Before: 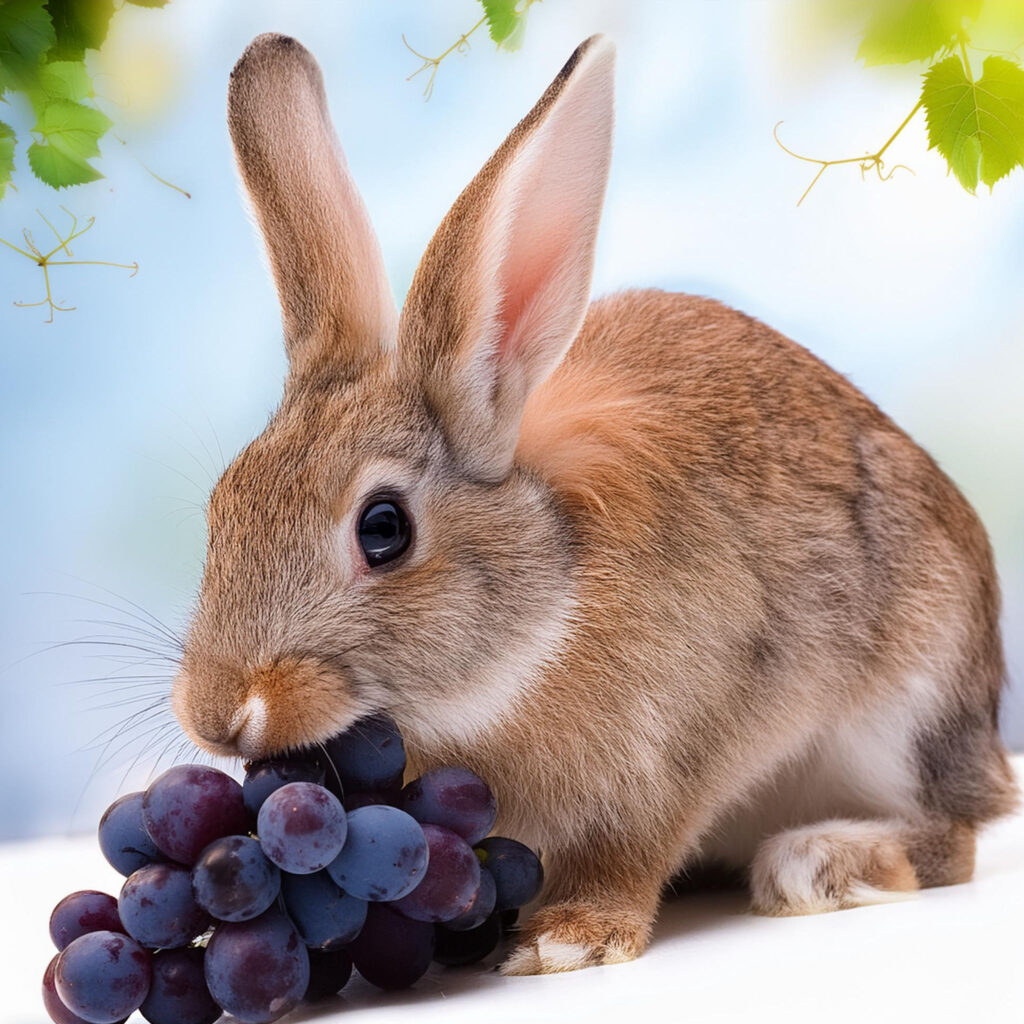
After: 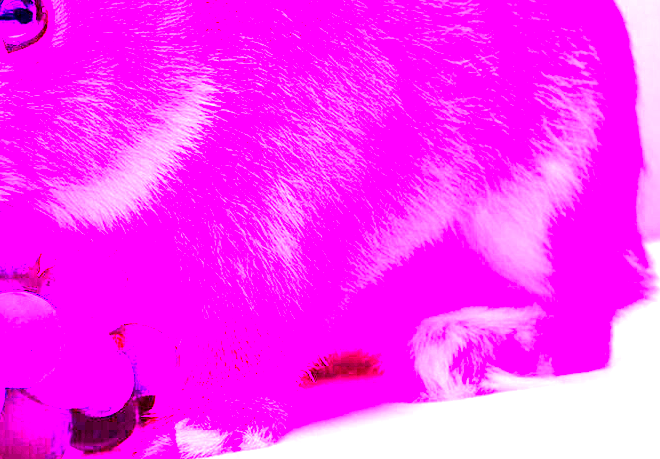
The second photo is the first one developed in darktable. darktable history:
white balance: red 8, blue 8
crop and rotate: left 35.509%, top 50.238%, bottom 4.934%
levels: levels [0, 0.352, 0.703]
